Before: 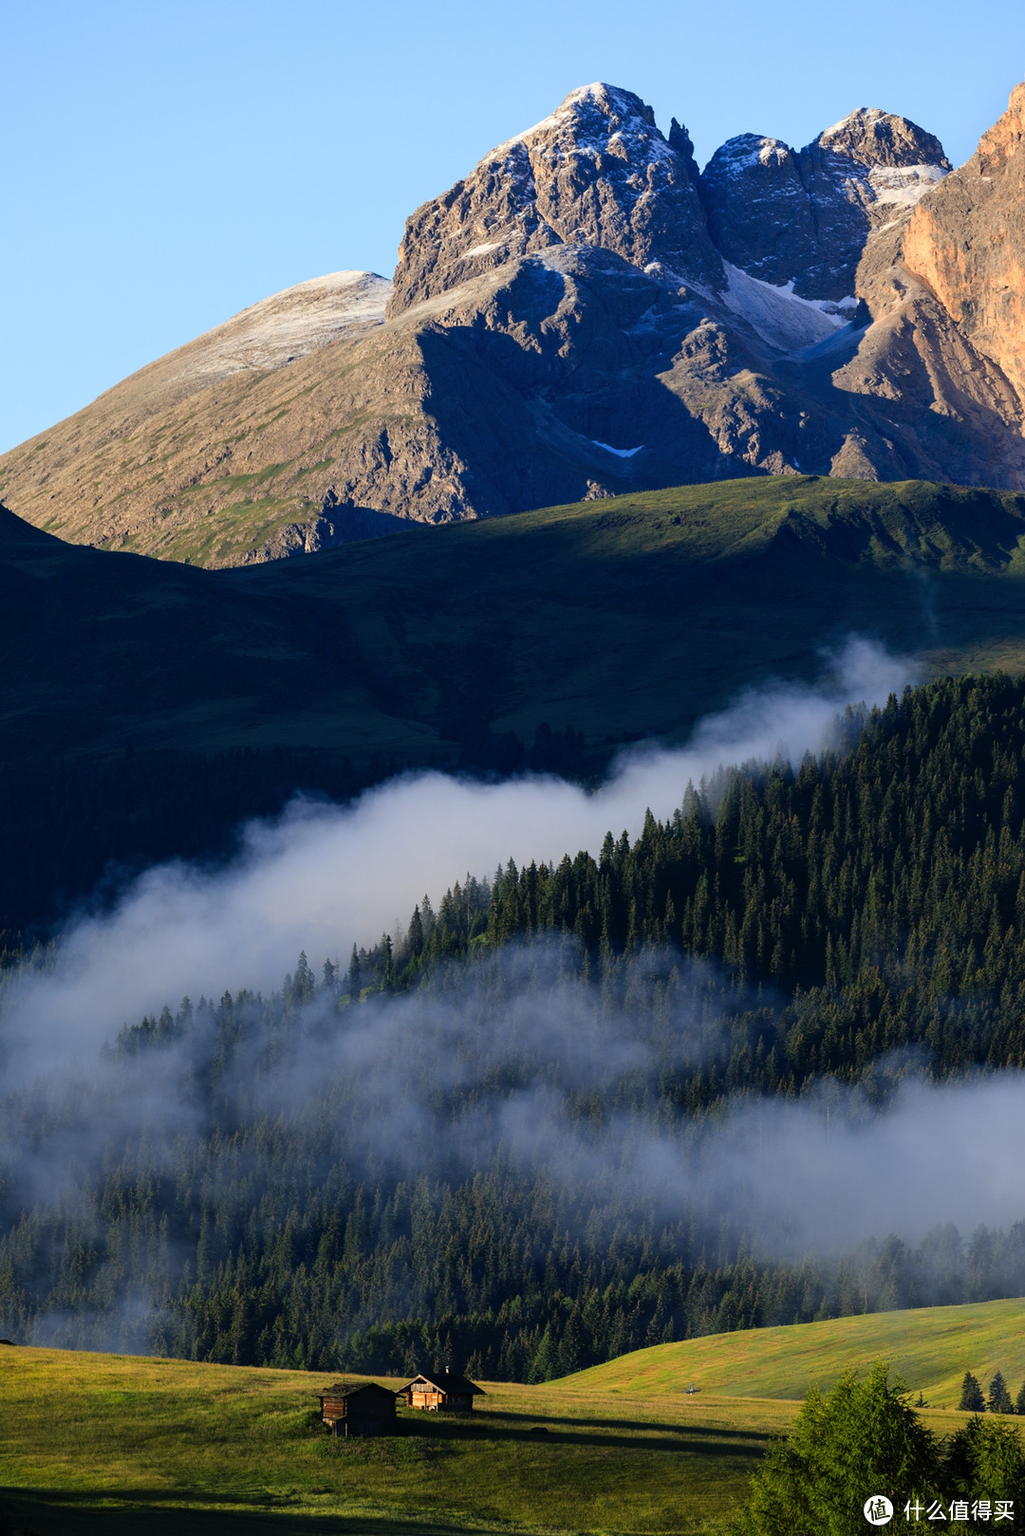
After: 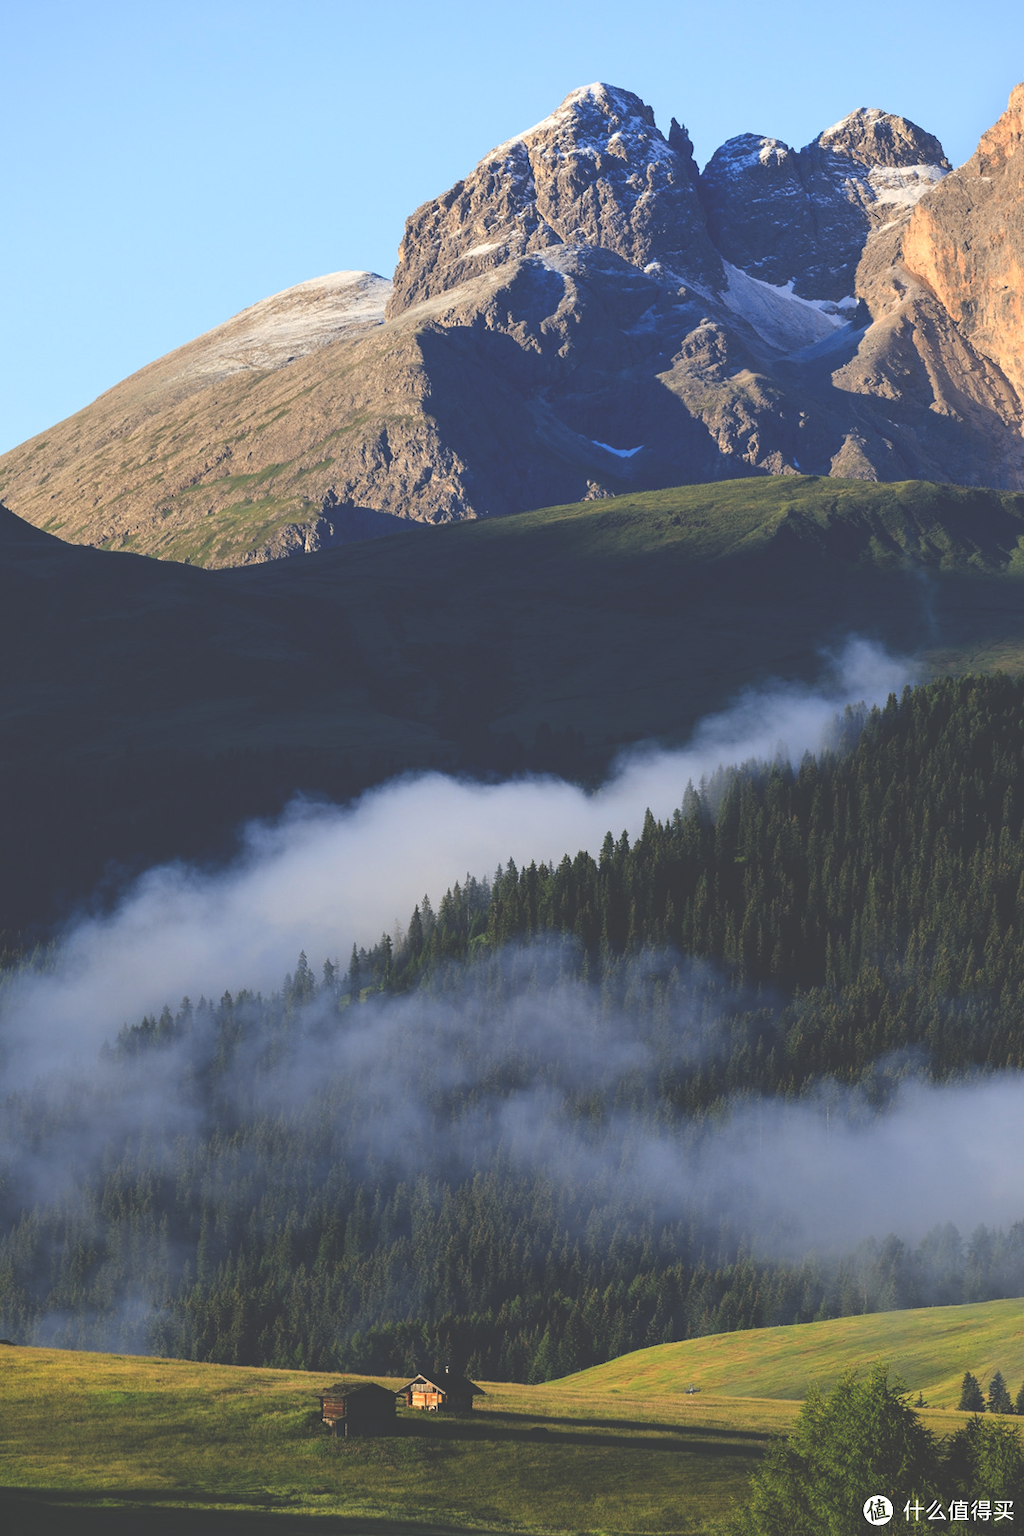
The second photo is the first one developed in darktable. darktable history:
exposure: black level correction -0.04, exposure 0.062 EV, compensate exposure bias true, compensate highlight preservation false
